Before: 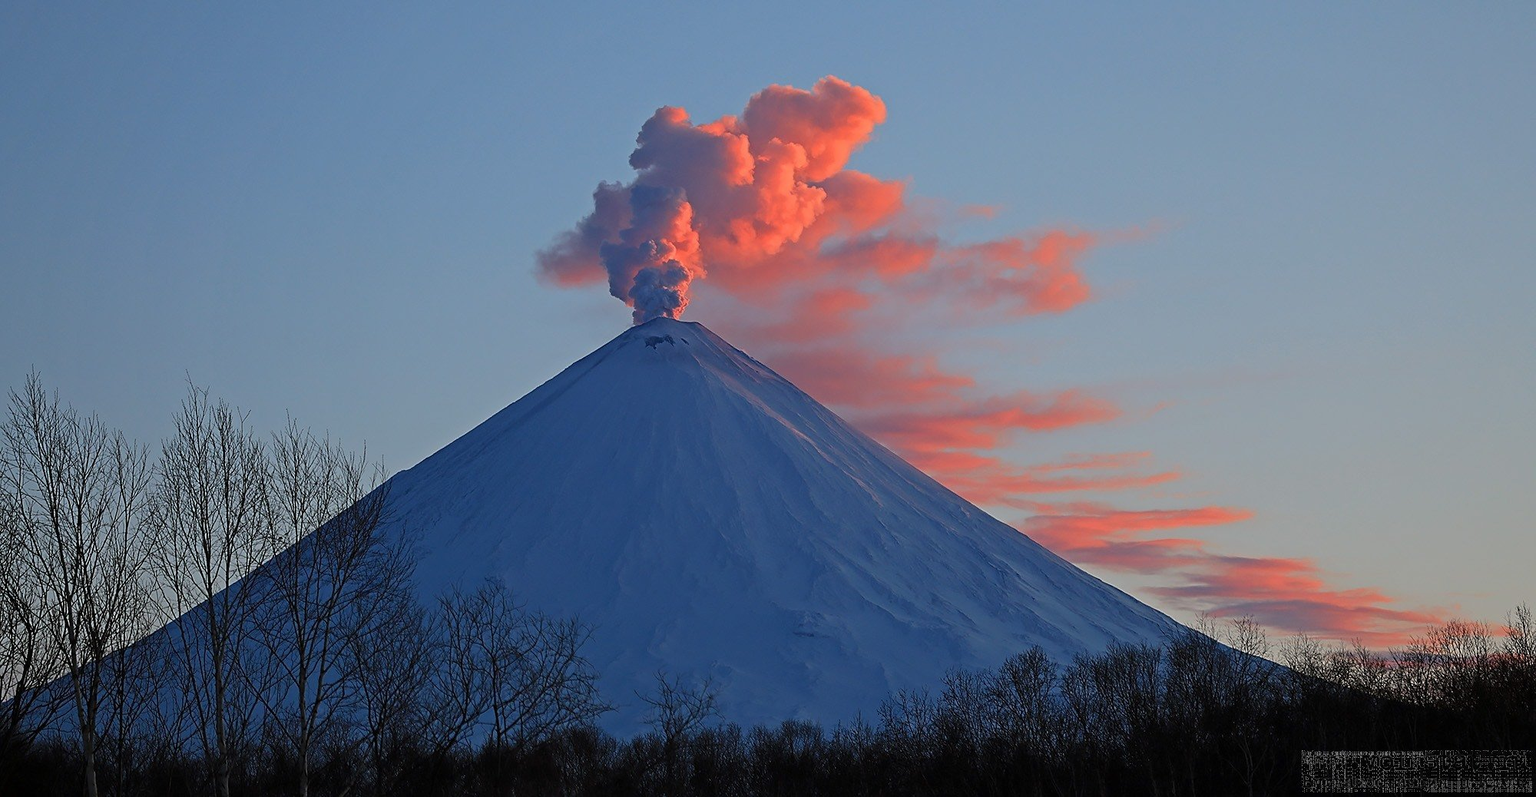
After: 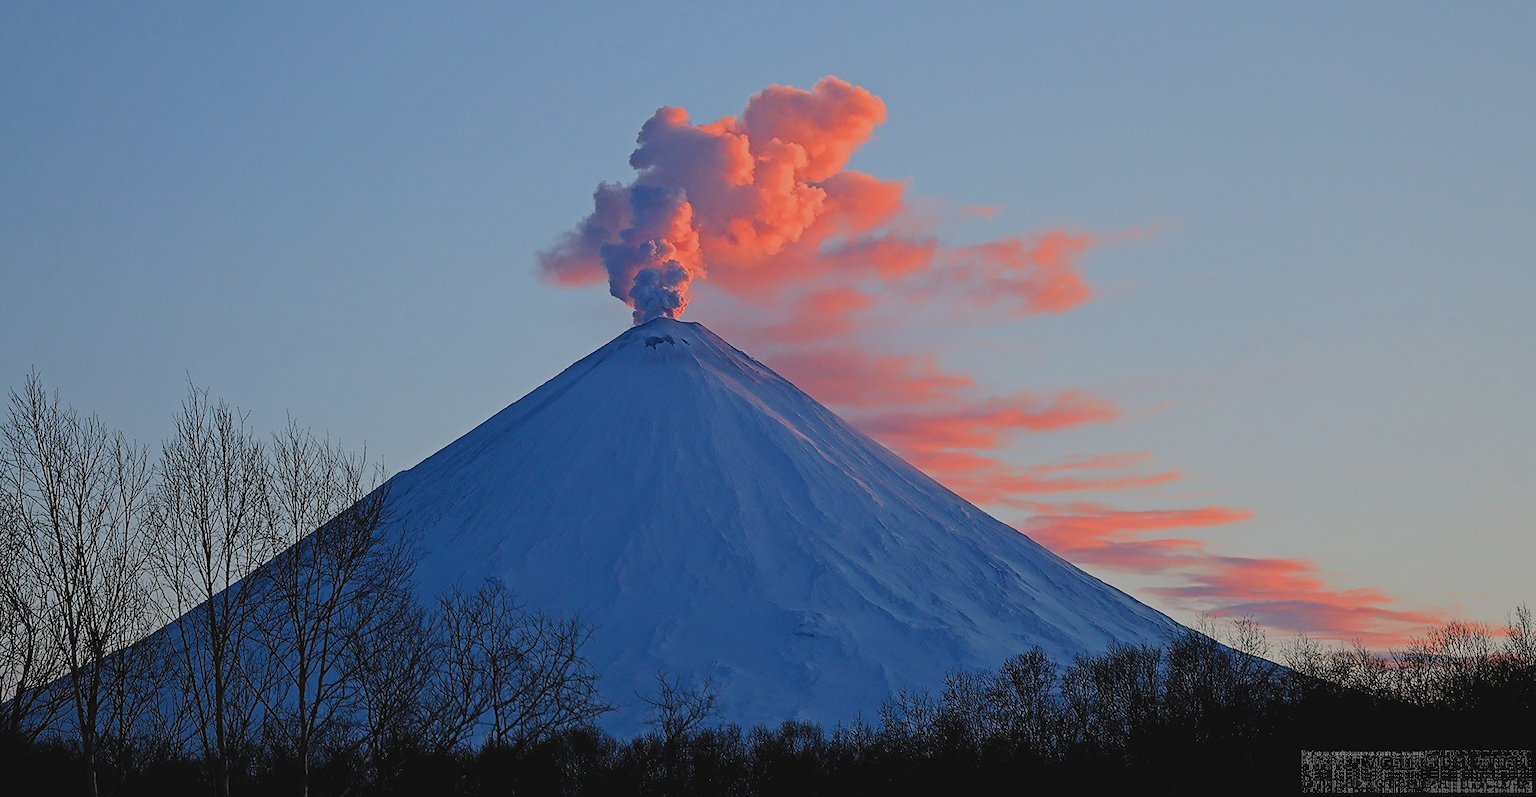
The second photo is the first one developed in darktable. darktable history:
tone curve: curves: ch0 [(0, 0) (0.071, 0.058) (0.266, 0.268) (0.498, 0.542) (0.766, 0.807) (1, 0.983)]; ch1 [(0, 0) (0.346, 0.307) (0.408, 0.387) (0.463, 0.465) (0.482, 0.493) (0.502, 0.499) (0.517, 0.505) (0.55, 0.554) (0.597, 0.61) (0.651, 0.698) (1, 1)]; ch2 [(0, 0) (0.346, 0.34) (0.434, 0.46) (0.485, 0.494) (0.5, 0.498) (0.509, 0.517) (0.526, 0.539) (0.583, 0.603) (0.625, 0.659) (1, 1)], preserve colors none
filmic rgb: black relative exposure -8.55 EV, white relative exposure 5.57 EV, hardness 3.37, contrast 1.018
contrast brightness saturation: contrast -0.124
